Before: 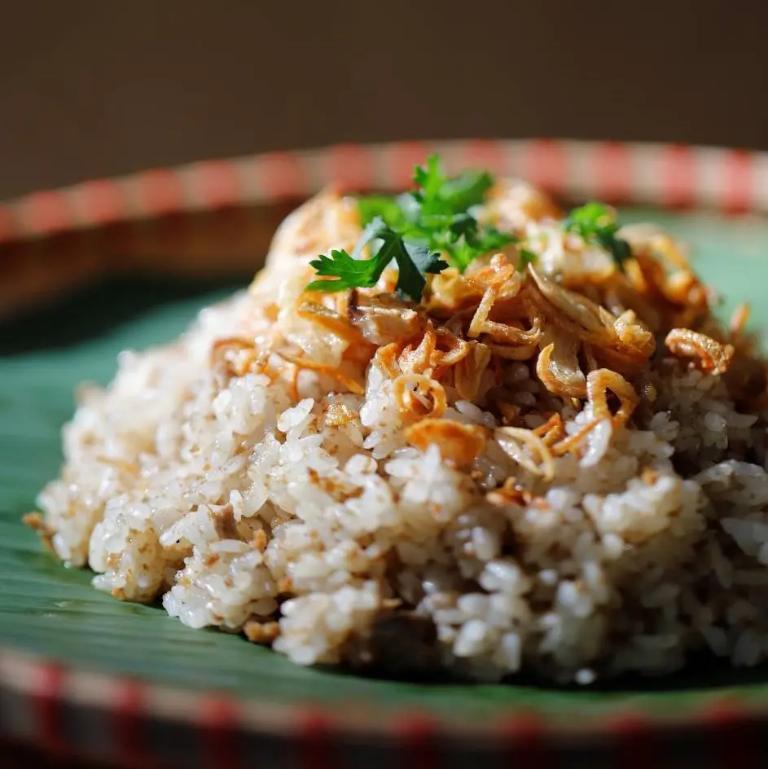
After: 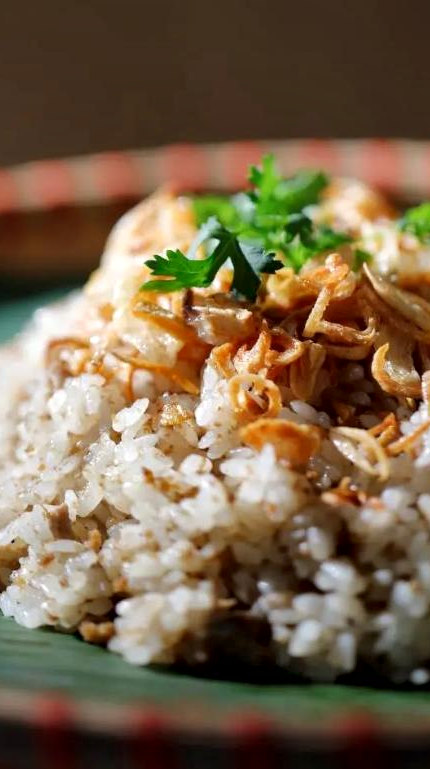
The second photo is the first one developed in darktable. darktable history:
local contrast: mode bilateral grid, contrast 20, coarseness 50, detail 149%, midtone range 0.2
crop: left 21.489%, right 22.475%
